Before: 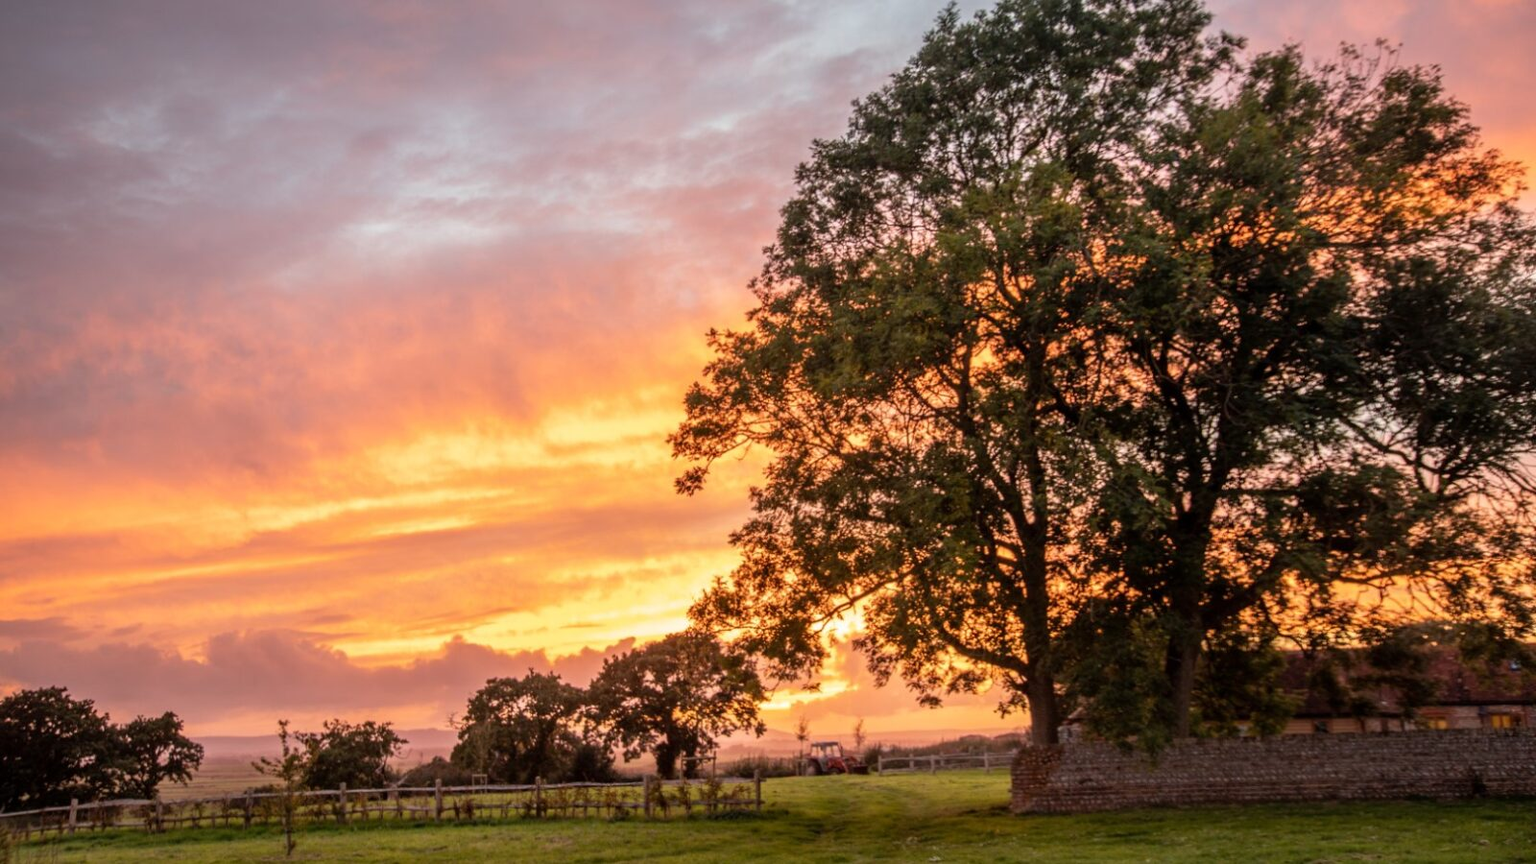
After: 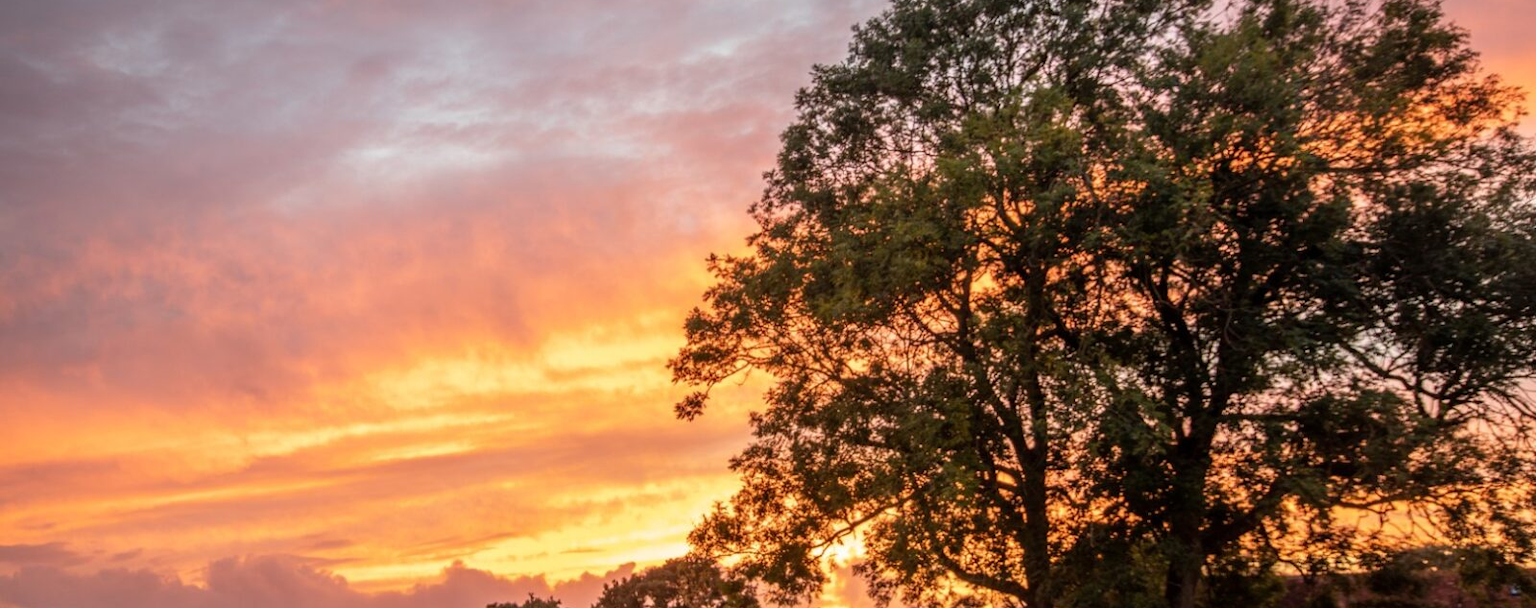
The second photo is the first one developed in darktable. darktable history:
crop and rotate: top 8.731%, bottom 20.795%
